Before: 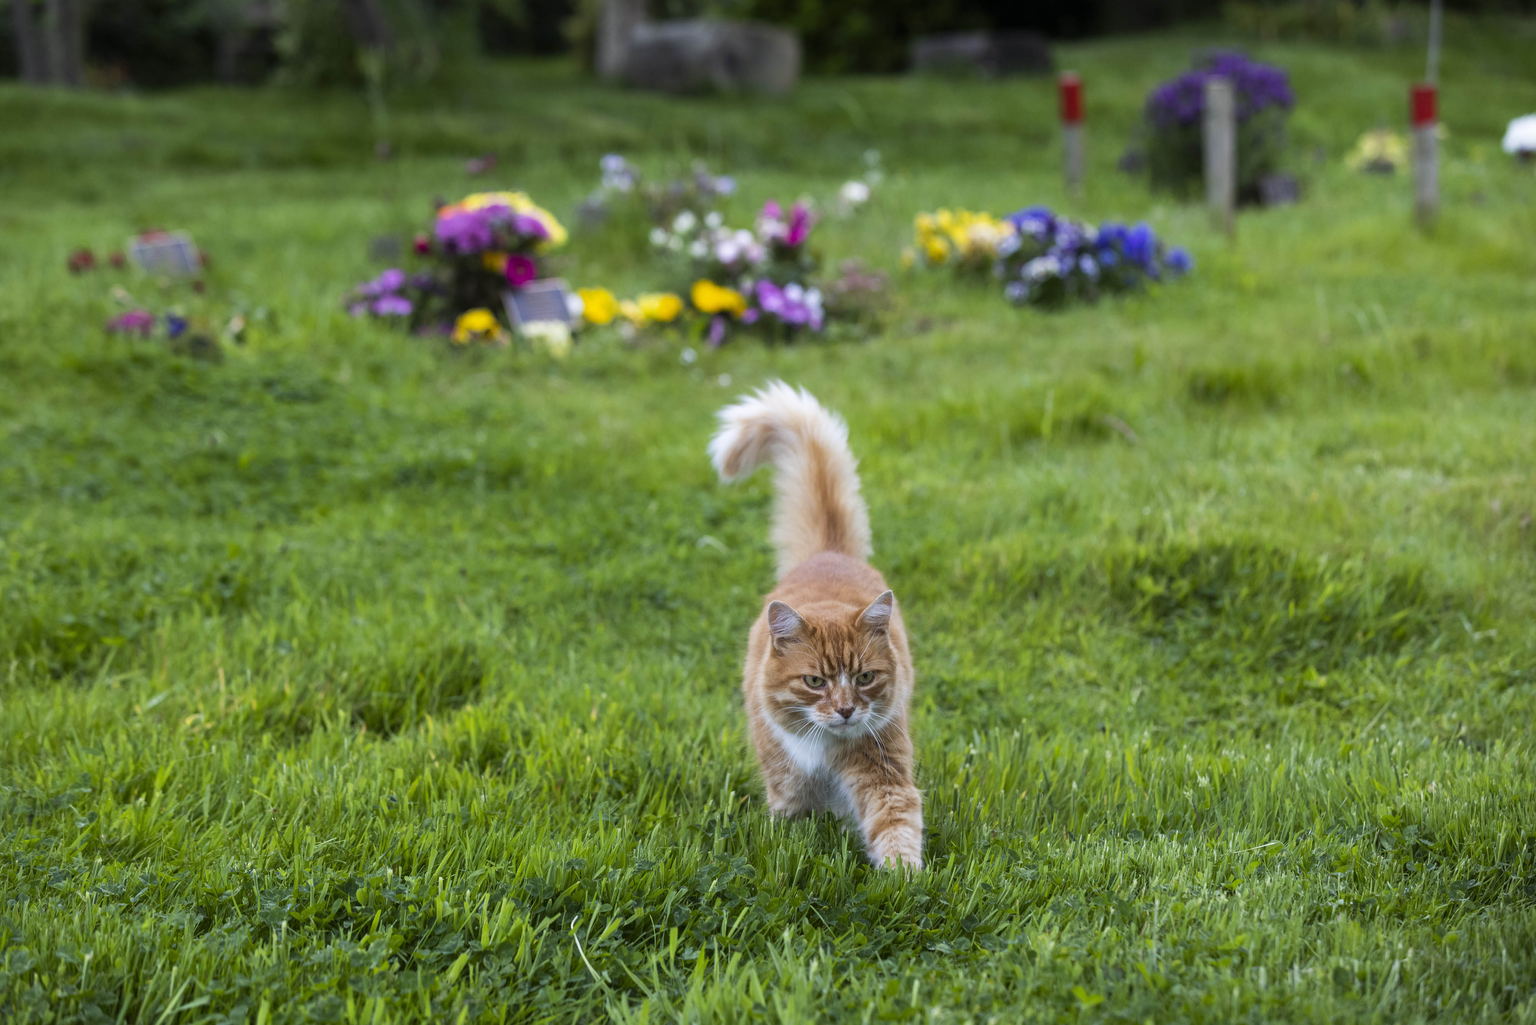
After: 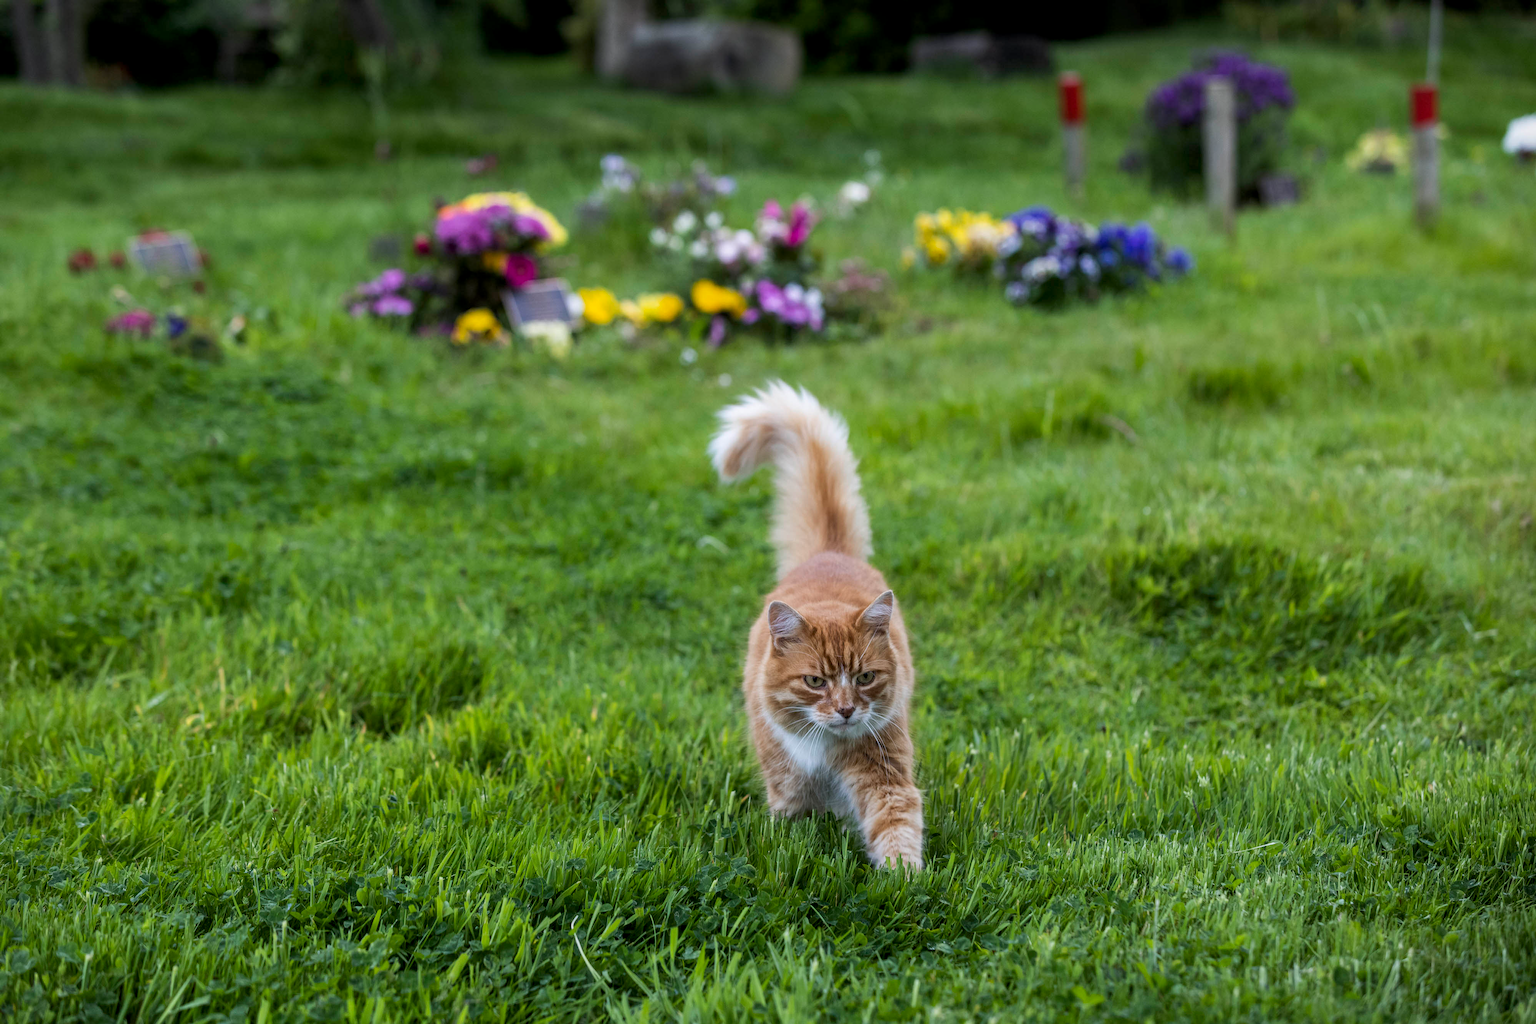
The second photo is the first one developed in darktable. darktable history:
exposure: exposure -0.237 EV, compensate highlight preservation false
local contrast: on, module defaults
